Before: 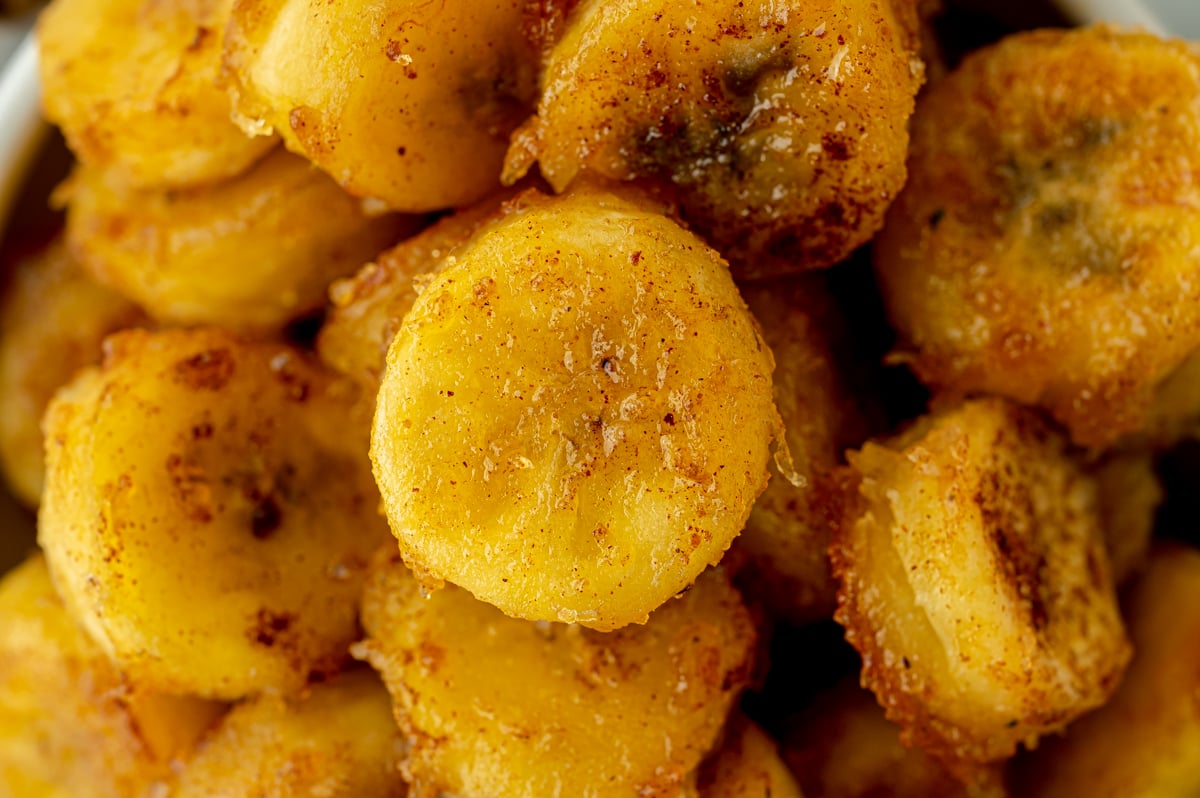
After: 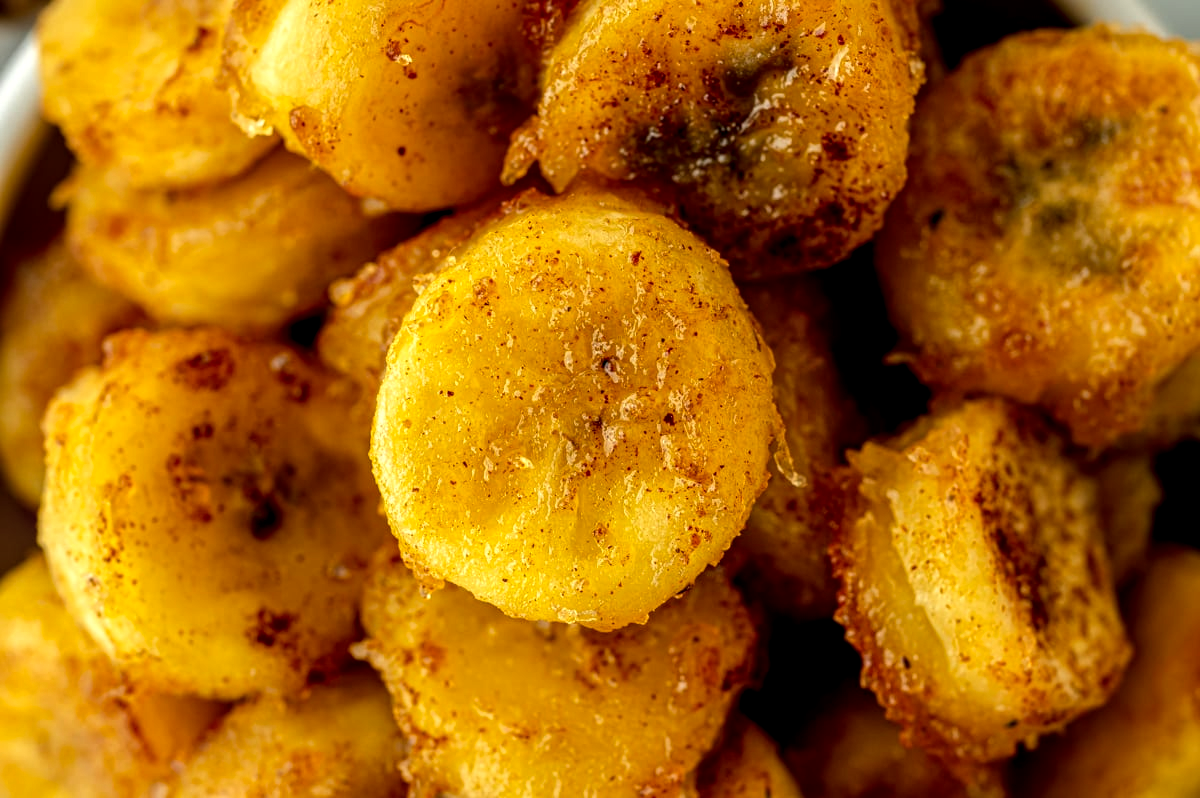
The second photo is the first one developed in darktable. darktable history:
local contrast: detail 130%
color balance: contrast 10%
